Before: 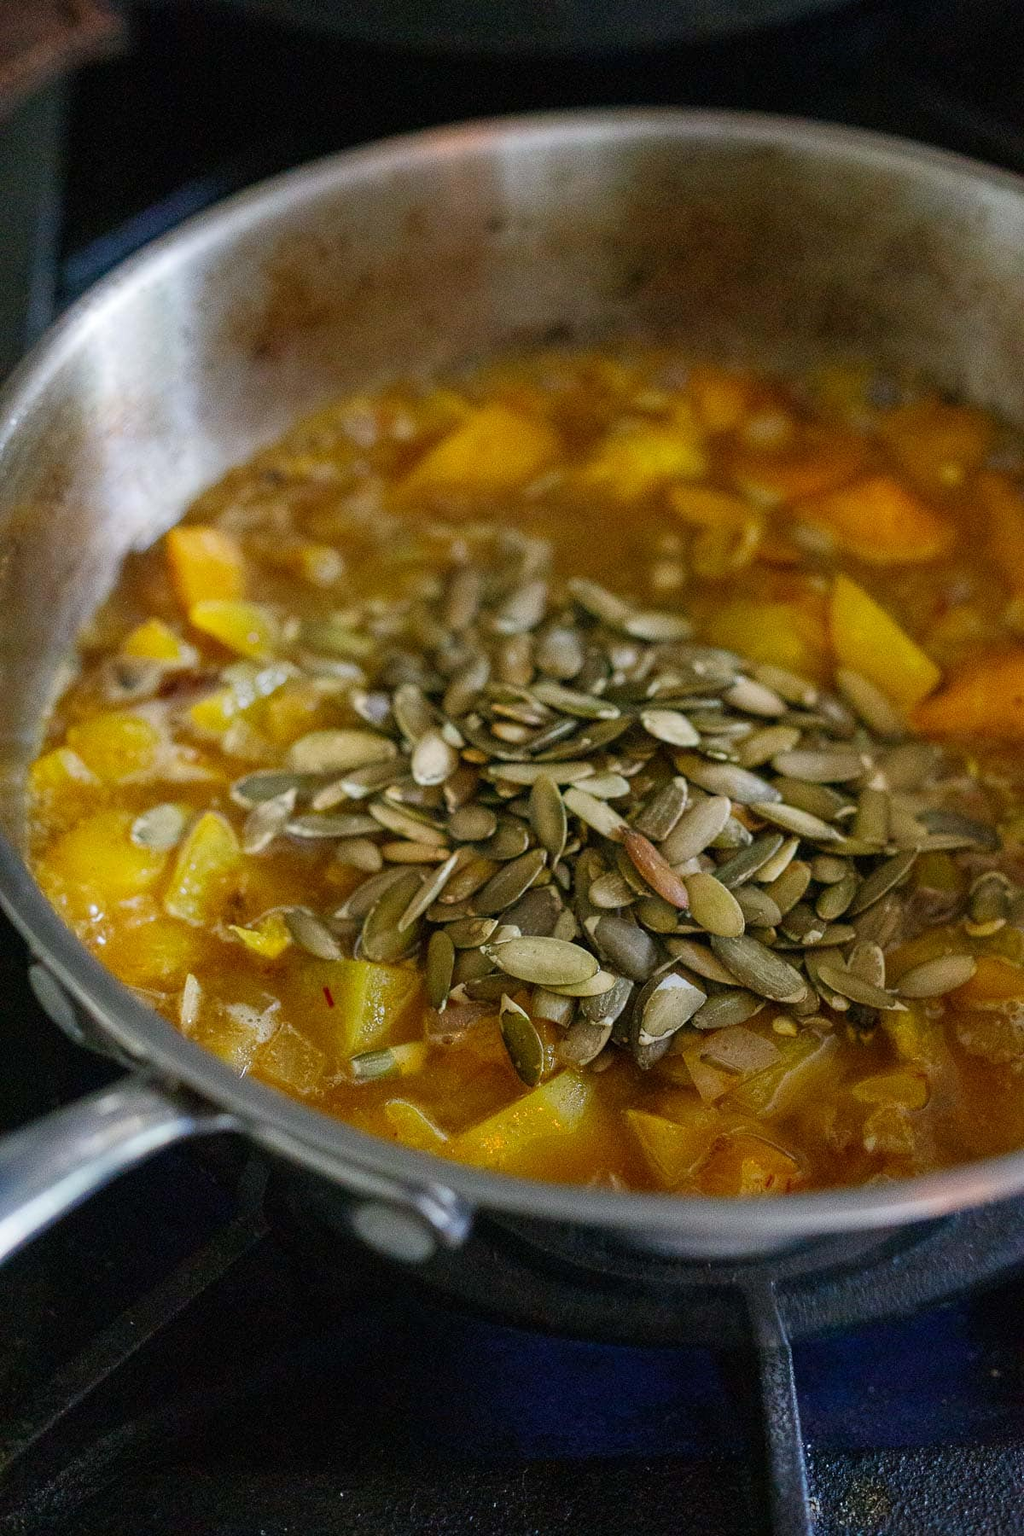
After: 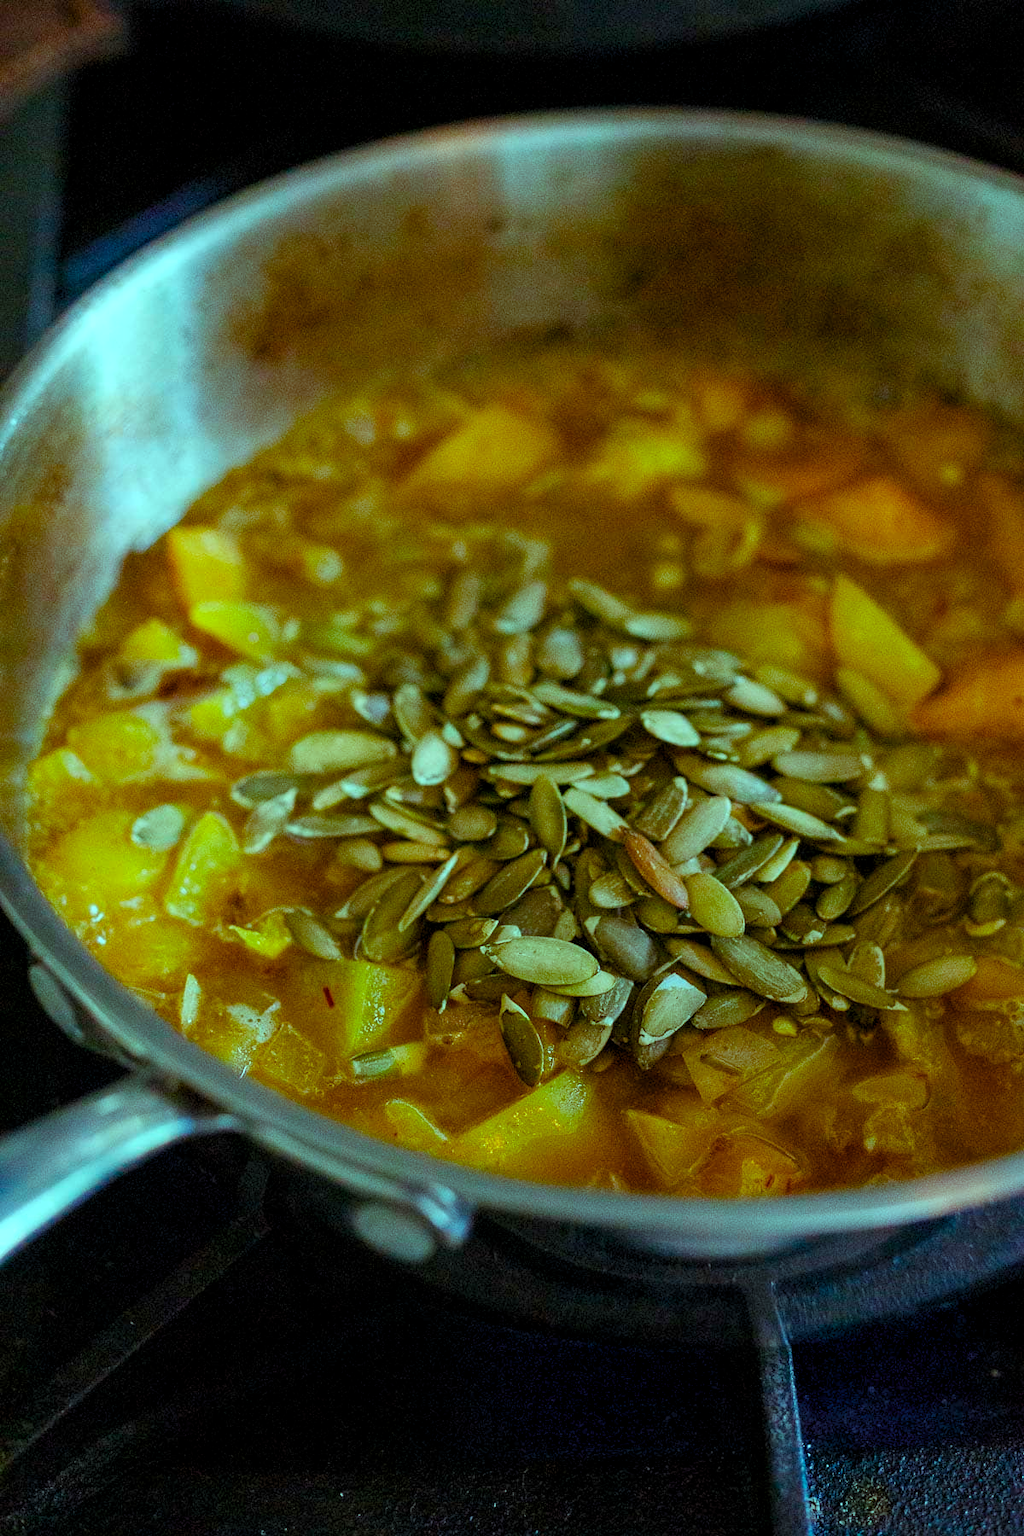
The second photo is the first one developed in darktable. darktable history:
levels: levels [0.026, 0.507, 0.987]
color balance rgb: highlights gain › chroma 7.58%, highlights gain › hue 184.26°, global offset › hue 171.33°, perceptual saturation grading › global saturation 20%, perceptual saturation grading › highlights -24.795%, perceptual saturation grading › shadows 50.396%, global vibrance 20%
